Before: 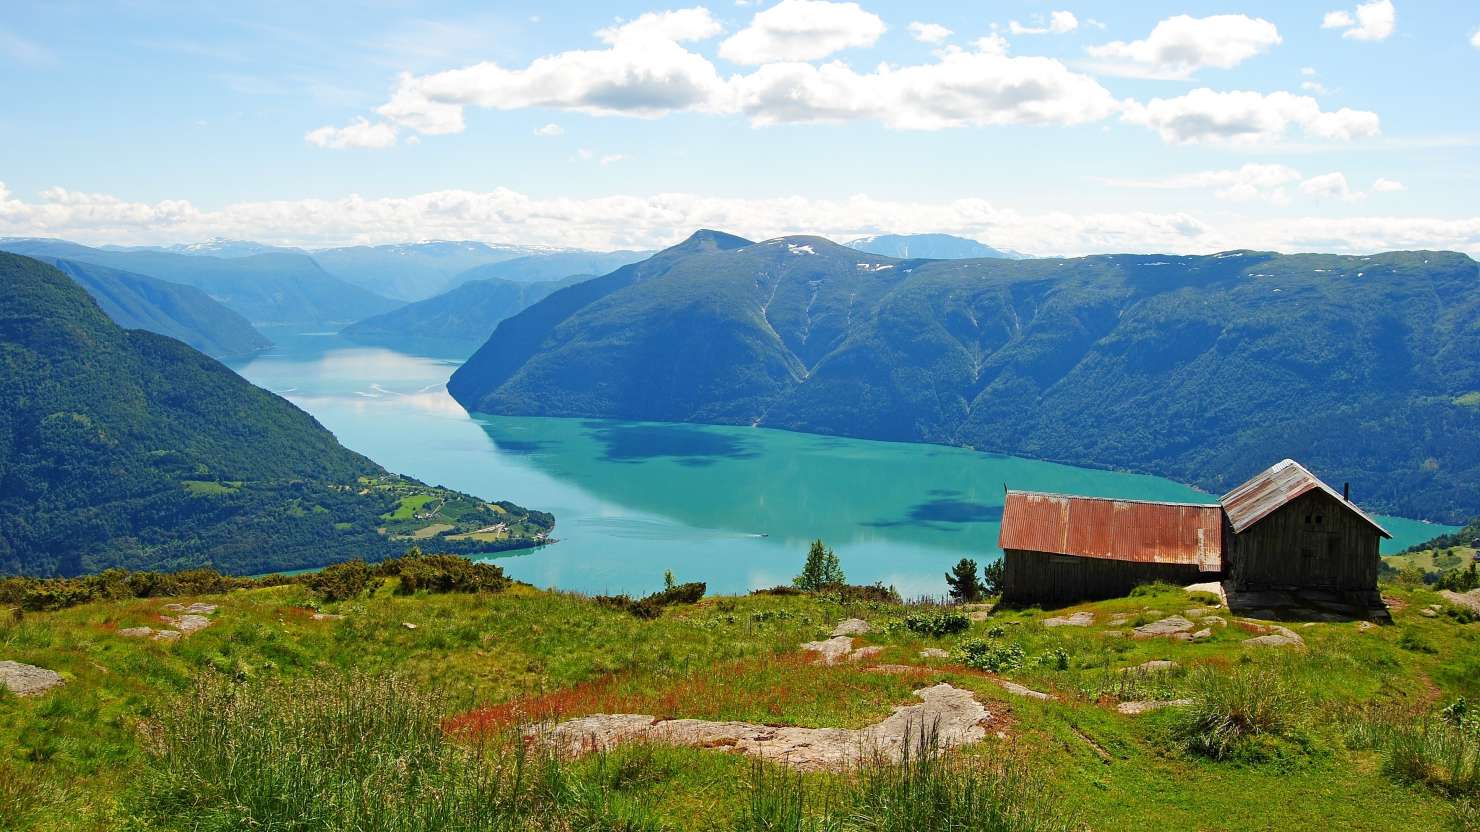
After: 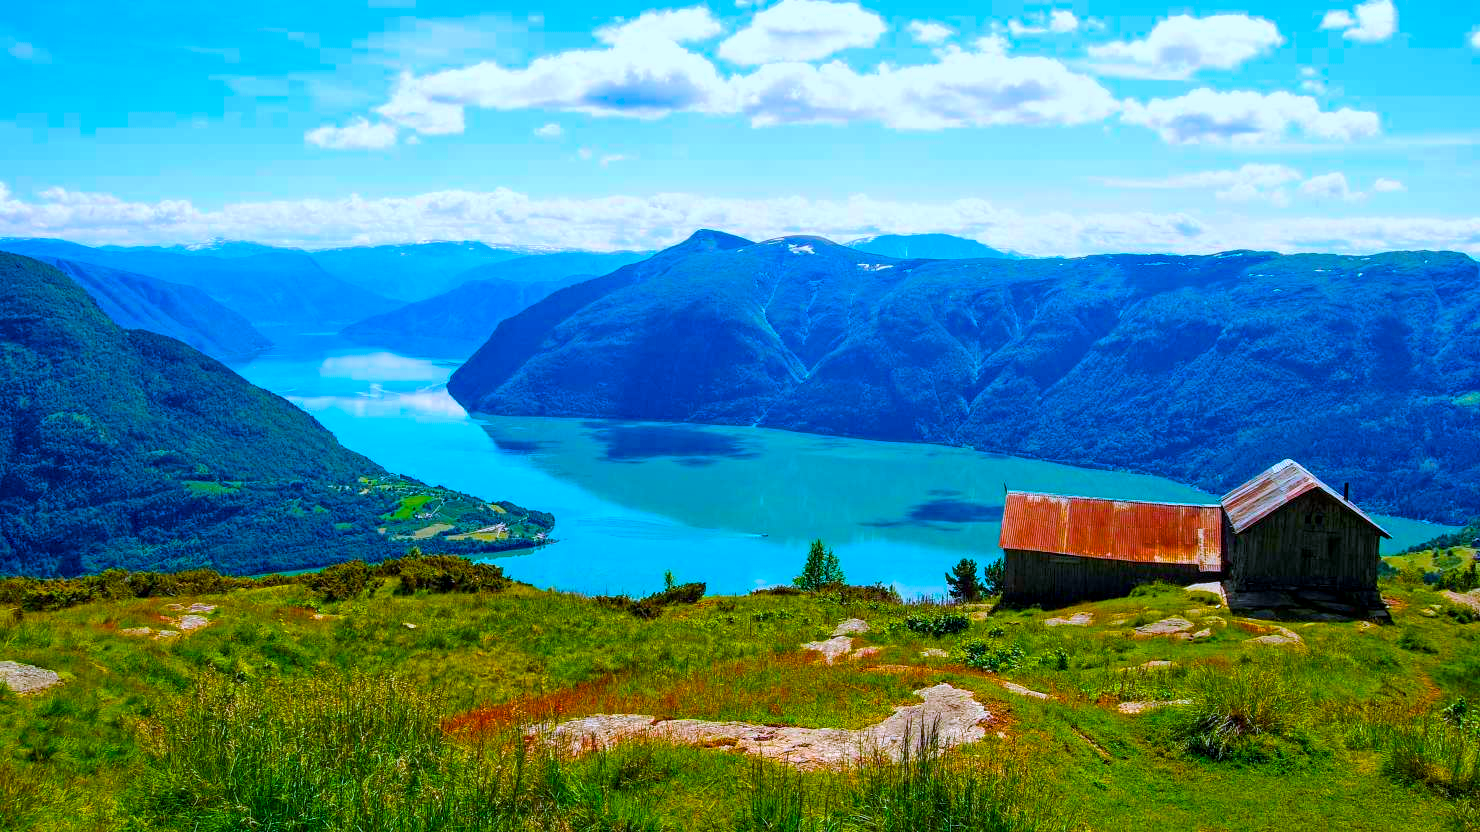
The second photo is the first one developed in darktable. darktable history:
color balance rgb: highlights gain › chroma 1.528%, highlights gain › hue 306.96°, perceptual saturation grading › global saturation 64.153%, perceptual saturation grading › highlights 50.546%, perceptual saturation grading › shadows 29.373%, perceptual brilliance grading › global brilliance 2.266%, perceptual brilliance grading › highlights -3.974%, global vibrance 20%
color calibration: gray › normalize channels true, illuminant as shot in camera, x 0.378, y 0.381, temperature 4102.88 K, gamut compression 0.03
local contrast: detail 130%
